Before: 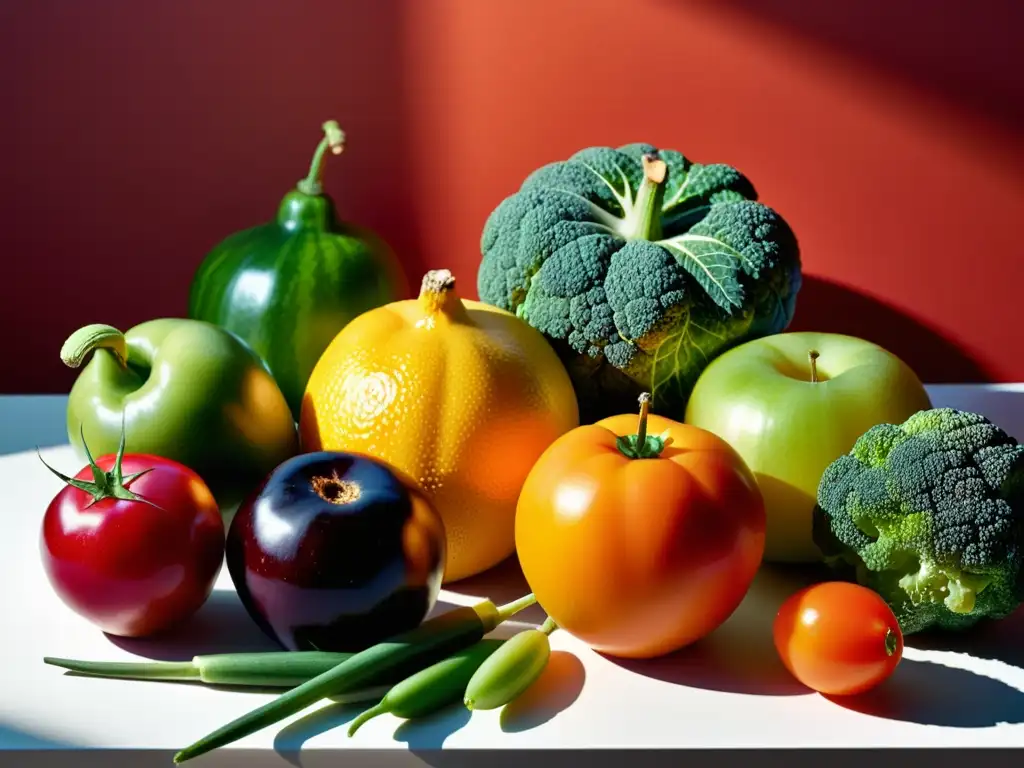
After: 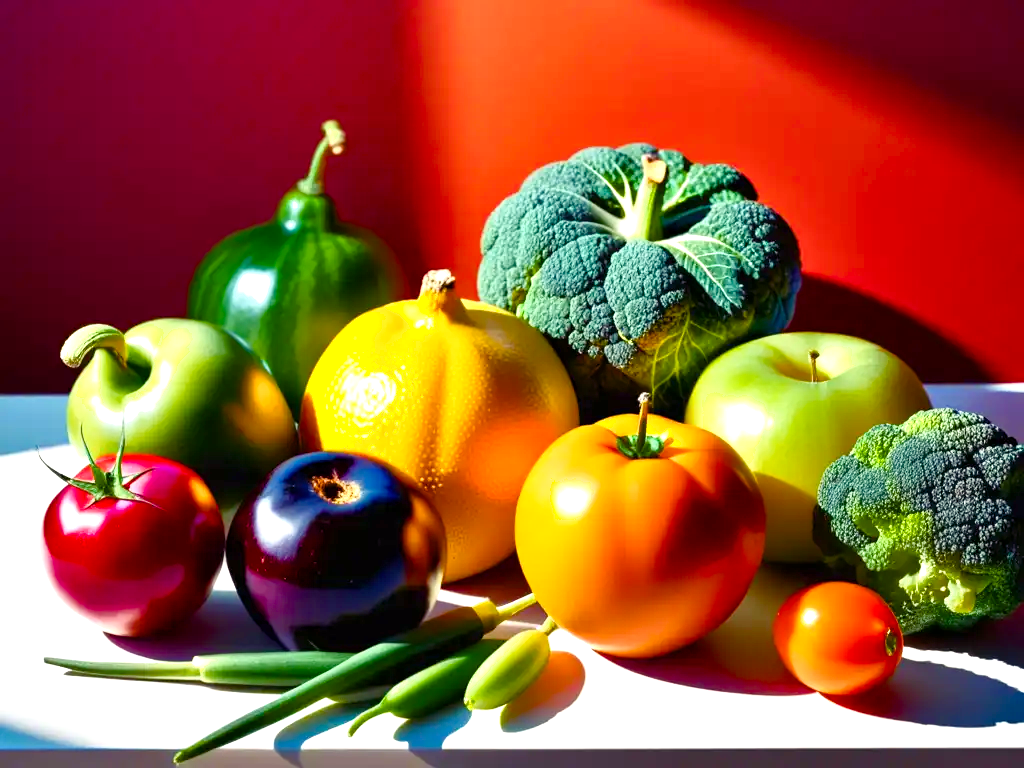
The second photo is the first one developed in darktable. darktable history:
shadows and highlights: shadows 0.452, highlights 38.91
exposure: exposure 0.645 EV, compensate highlight preservation false
color balance rgb: shadows lift › luminance 0.717%, shadows lift › chroma 6.918%, shadows lift › hue 300.8°, highlights gain › chroma 0.915%, highlights gain › hue 27.92°, perceptual saturation grading › global saturation 20%, perceptual saturation grading › highlights -13.908%, perceptual saturation grading › shadows 49.337%, global vibrance 20%
